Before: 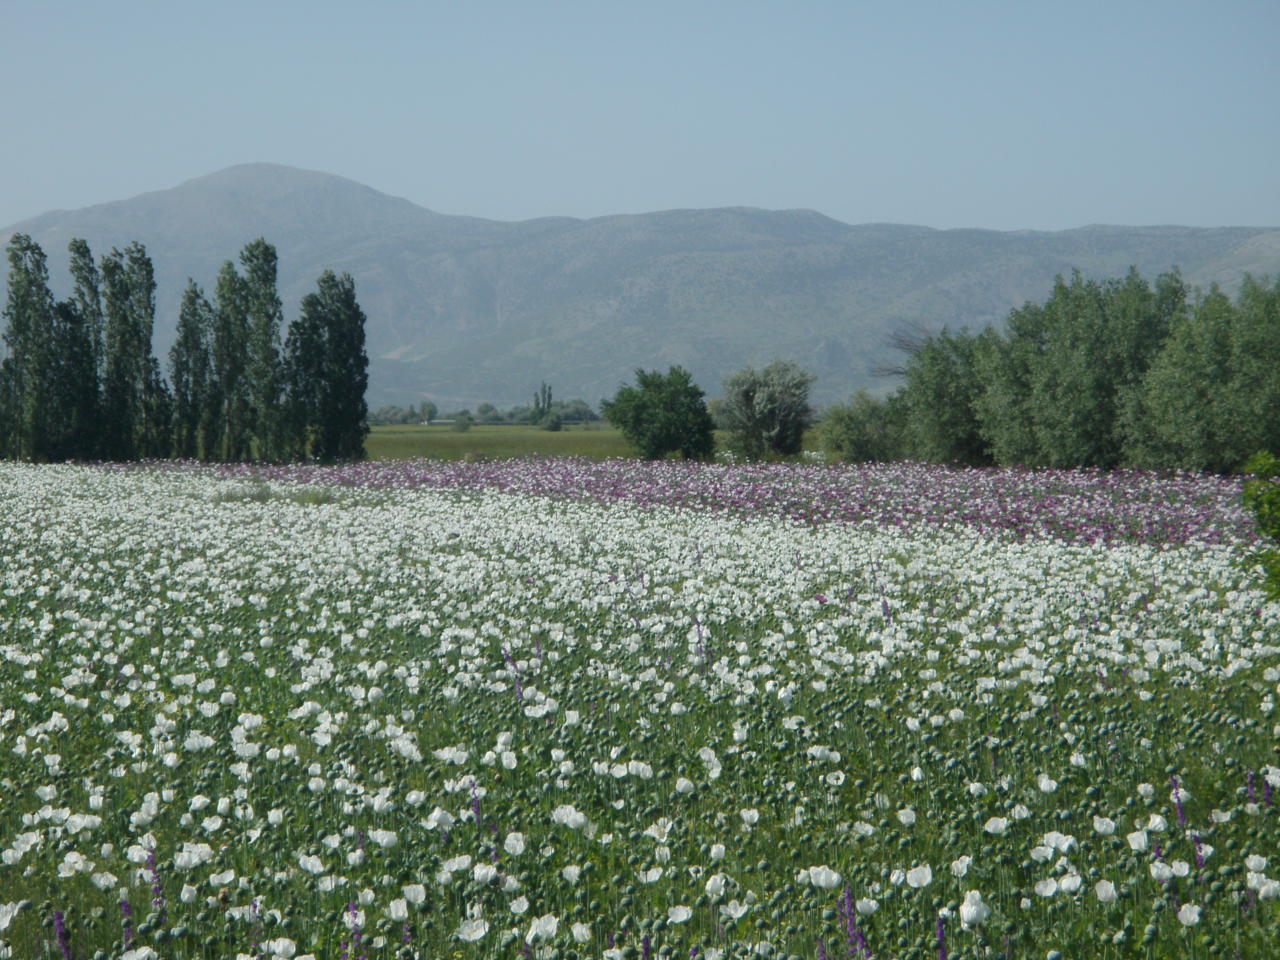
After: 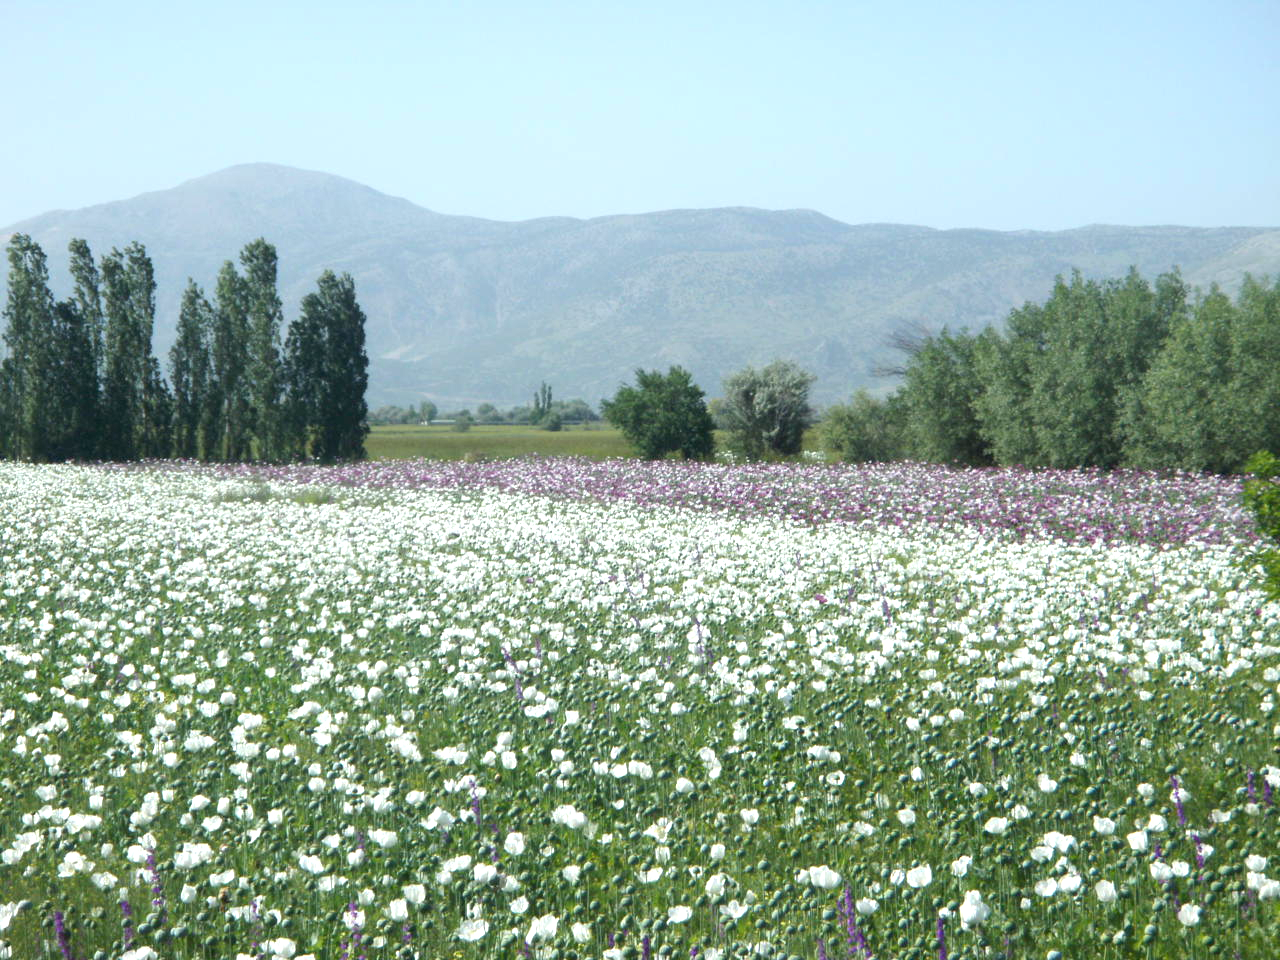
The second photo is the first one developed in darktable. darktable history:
exposure: black level correction 0.001, exposure 1 EV, compensate exposure bias true, compensate highlight preservation false
